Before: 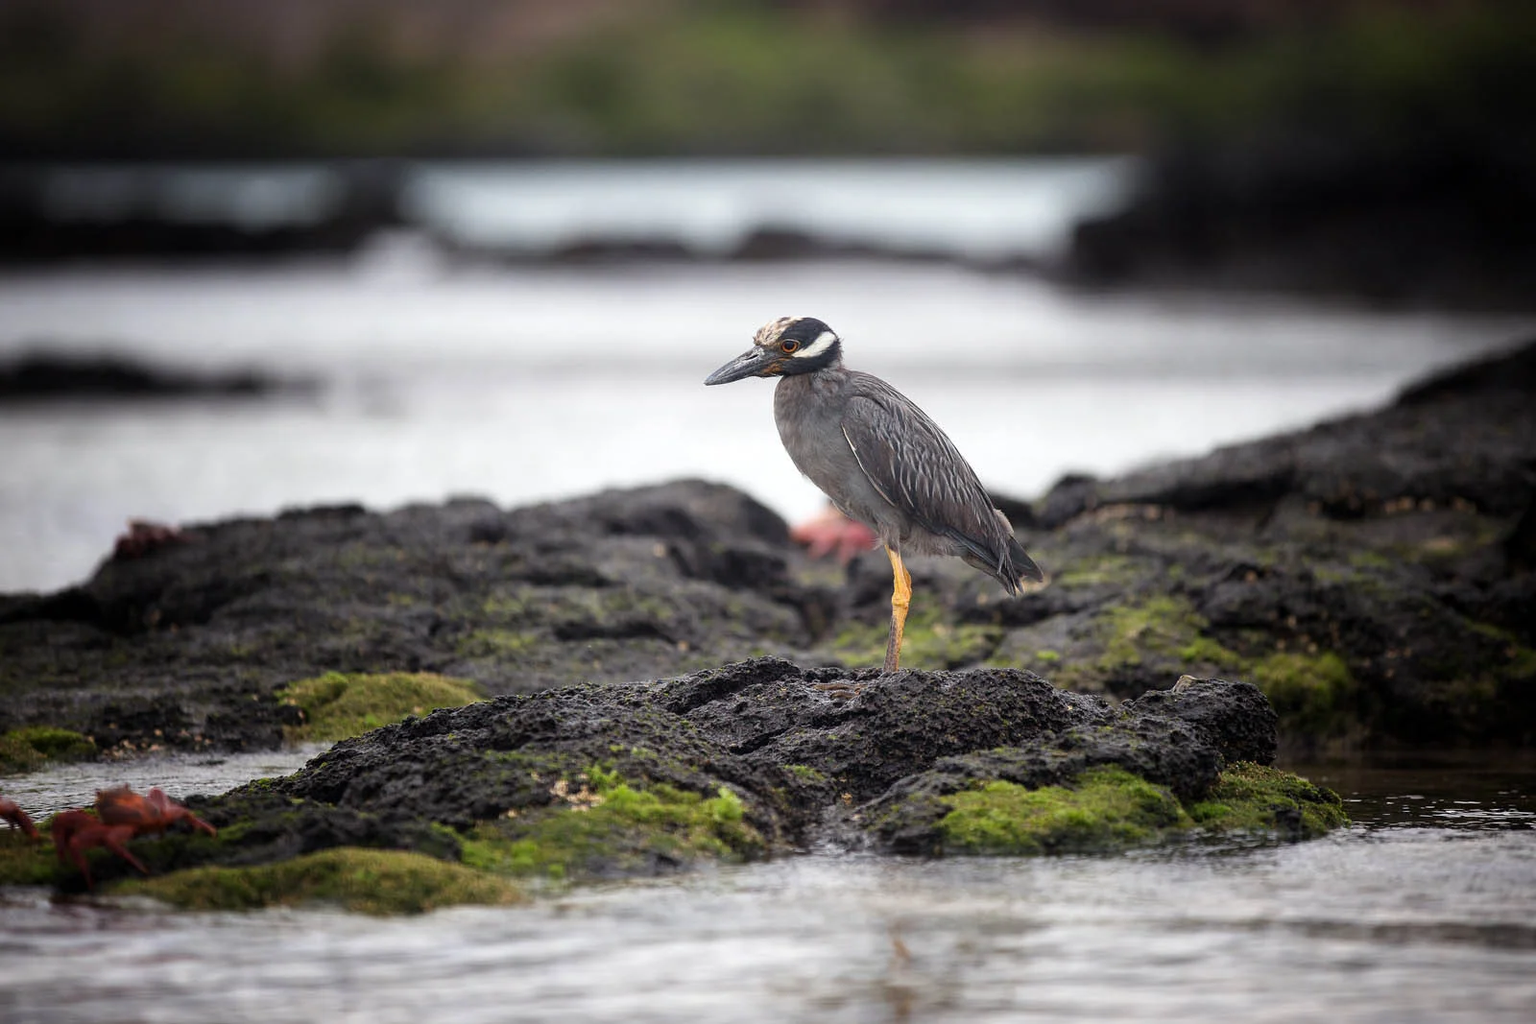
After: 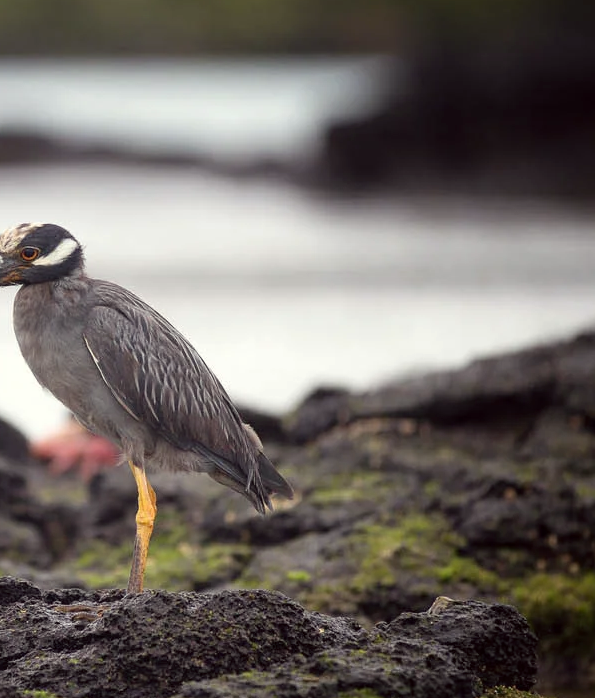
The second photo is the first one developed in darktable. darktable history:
crop and rotate: left 49.6%, top 10.119%, right 13.178%, bottom 24.381%
color correction: highlights a* -1.03, highlights b* 4.58, shadows a* 3.68
